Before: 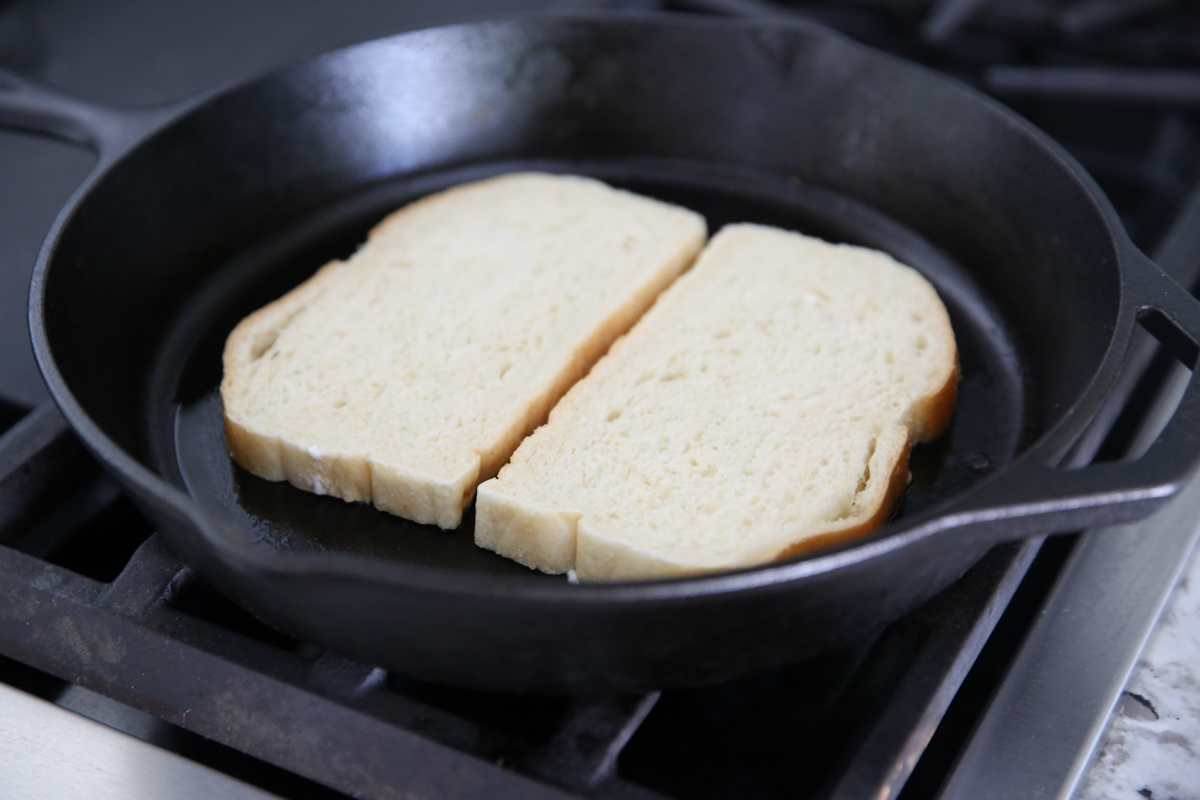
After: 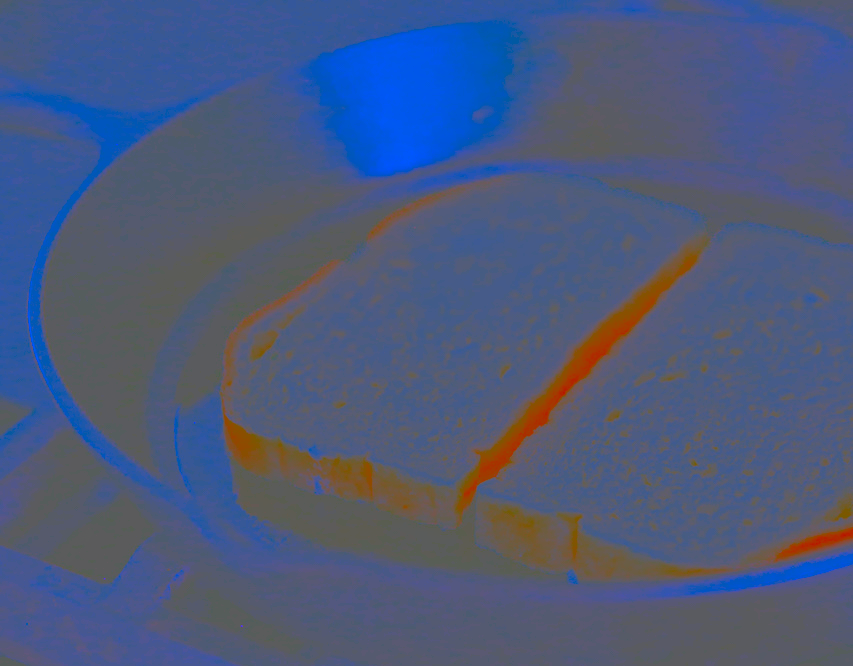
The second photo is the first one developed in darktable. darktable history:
white balance: red 0.967, blue 1.119, emerald 0.756
crop: right 28.885%, bottom 16.626%
contrast brightness saturation: contrast -0.99, brightness -0.17, saturation 0.75
exposure: black level correction 0, exposure 1.975 EV, compensate exposure bias true, compensate highlight preservation false
color zones: curves: ch0 [(0, 0.5) (0.143, 0.5) (0.286, 0.5) (0.429, 0.495) (0.571, 0.437) (0.714, 0.44) (0.857, 0.496) (1, 0.5)]
local contrast: mode bilateral grid, contrast 20, coarseness 50, detail 150%, midtone range 0.2
